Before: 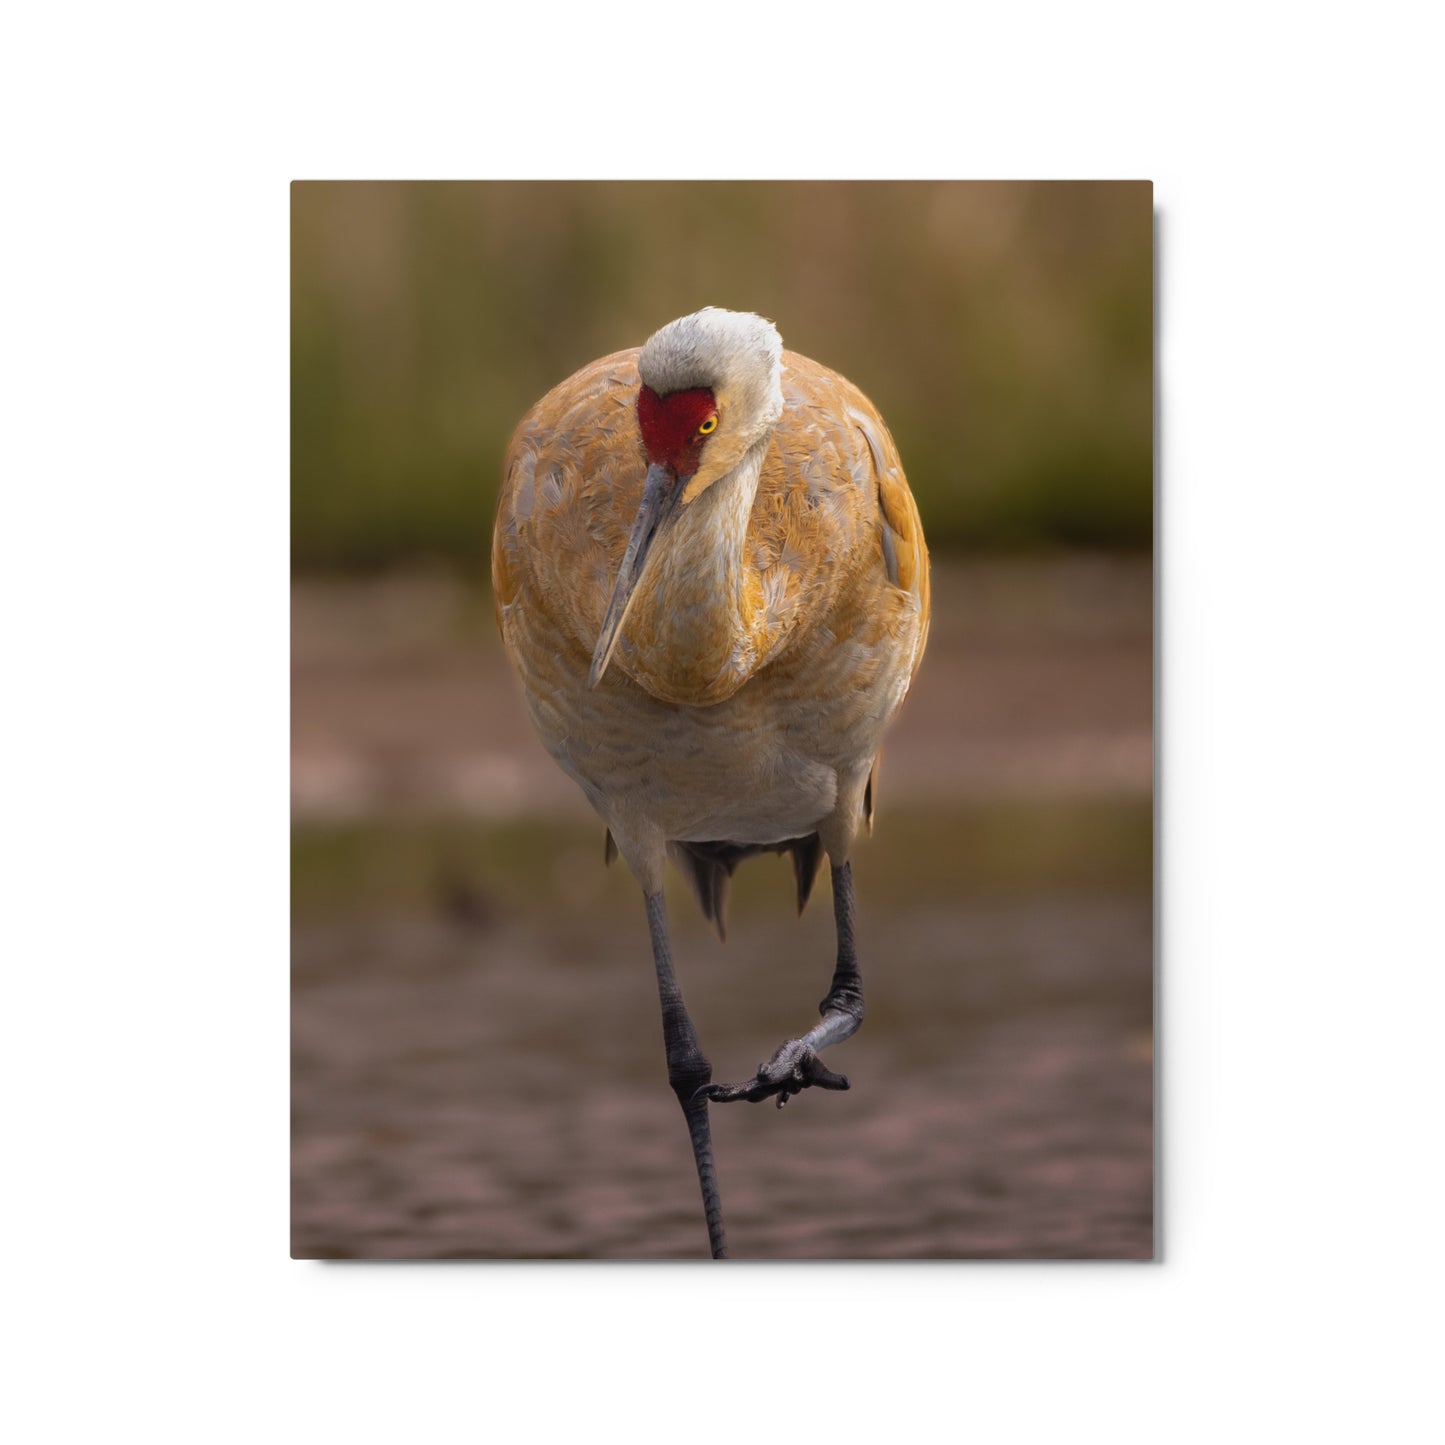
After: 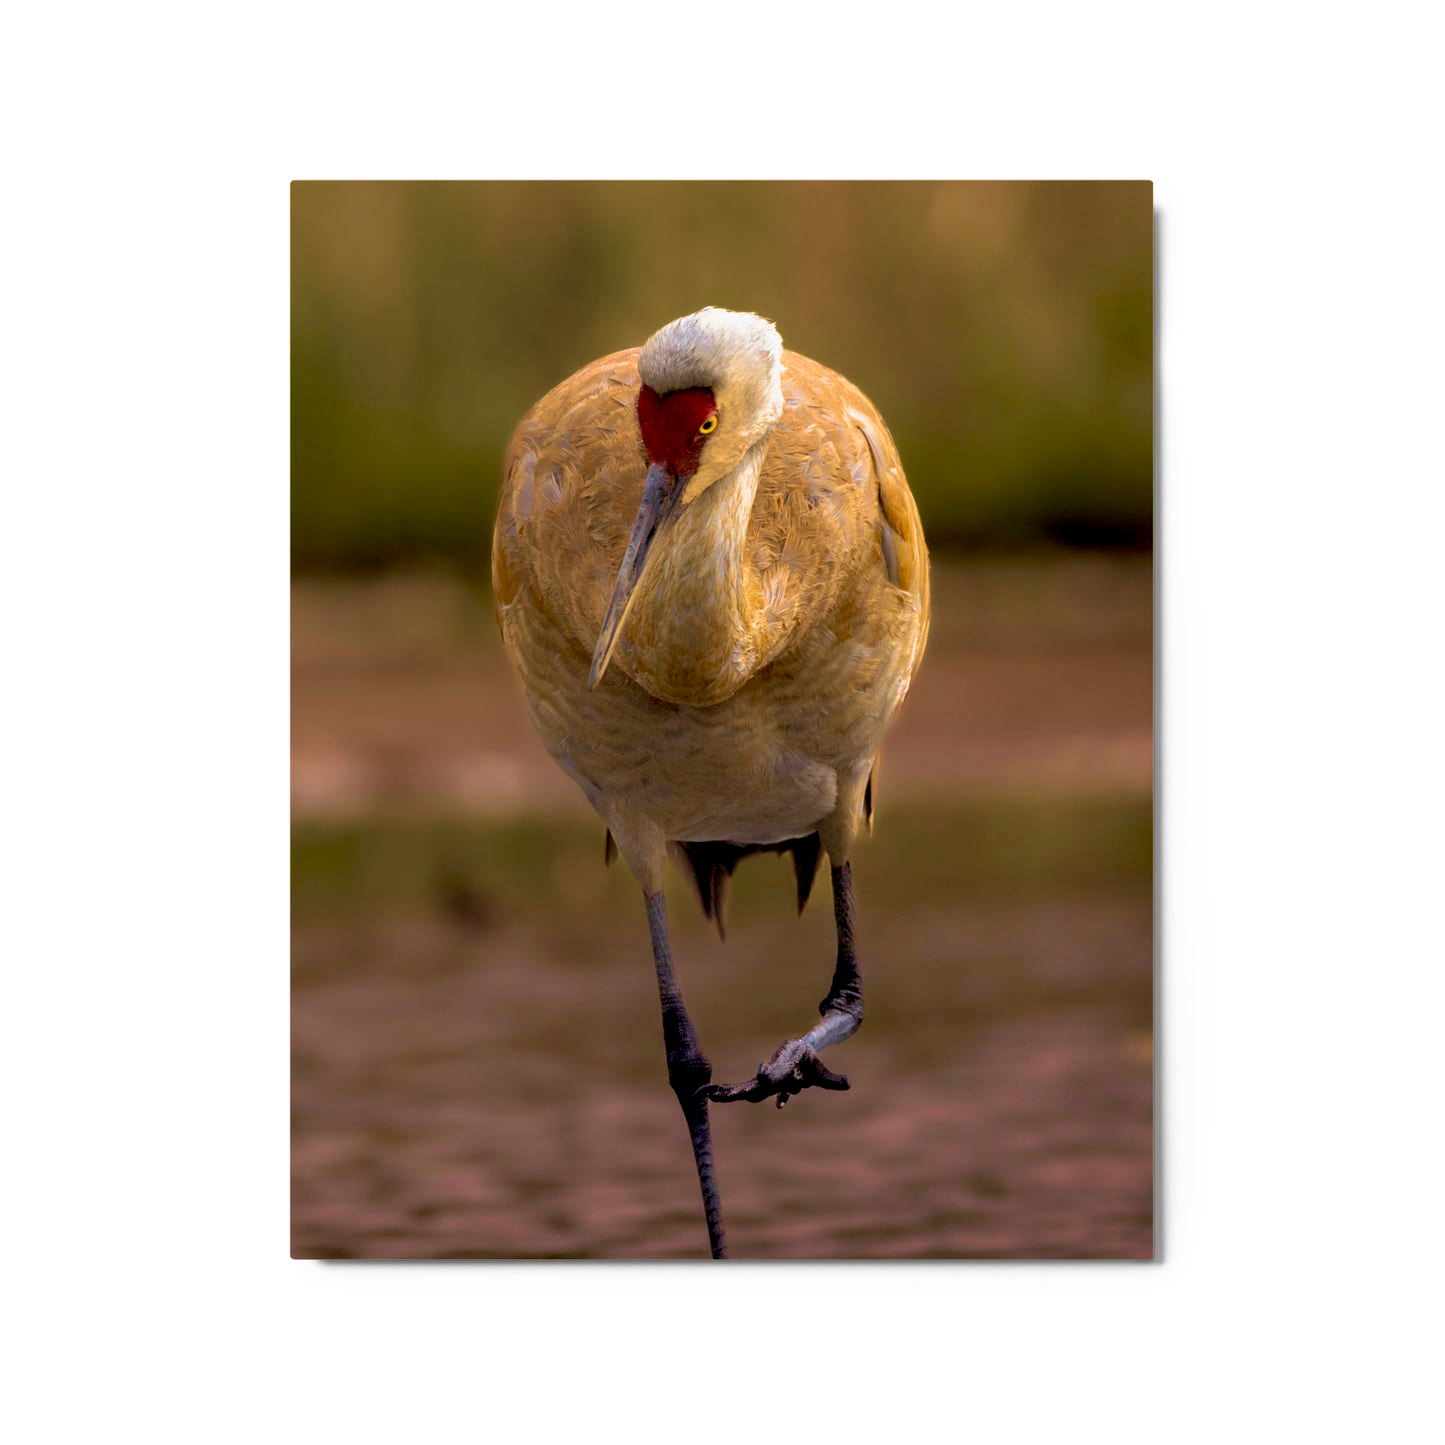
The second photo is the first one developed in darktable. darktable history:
base curve: curves: ch0 [(0.017, 0) (0.425, 0.441) (0.844, 0.933) (1, 1)], preserve colors none
velvia: strength 74.92%
